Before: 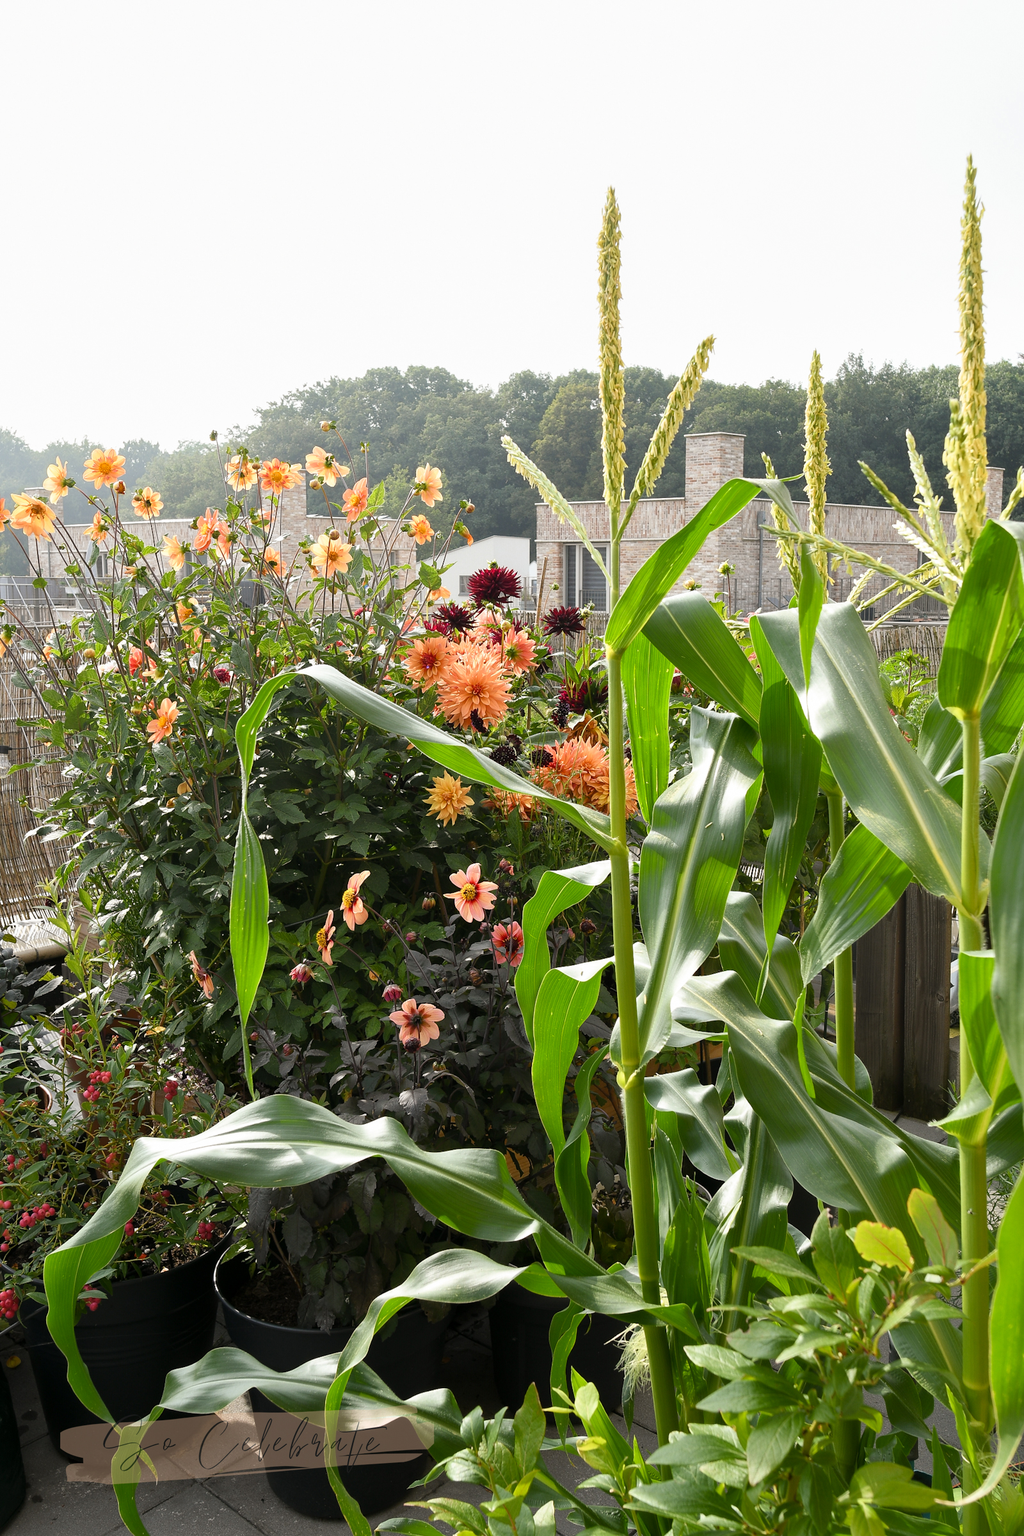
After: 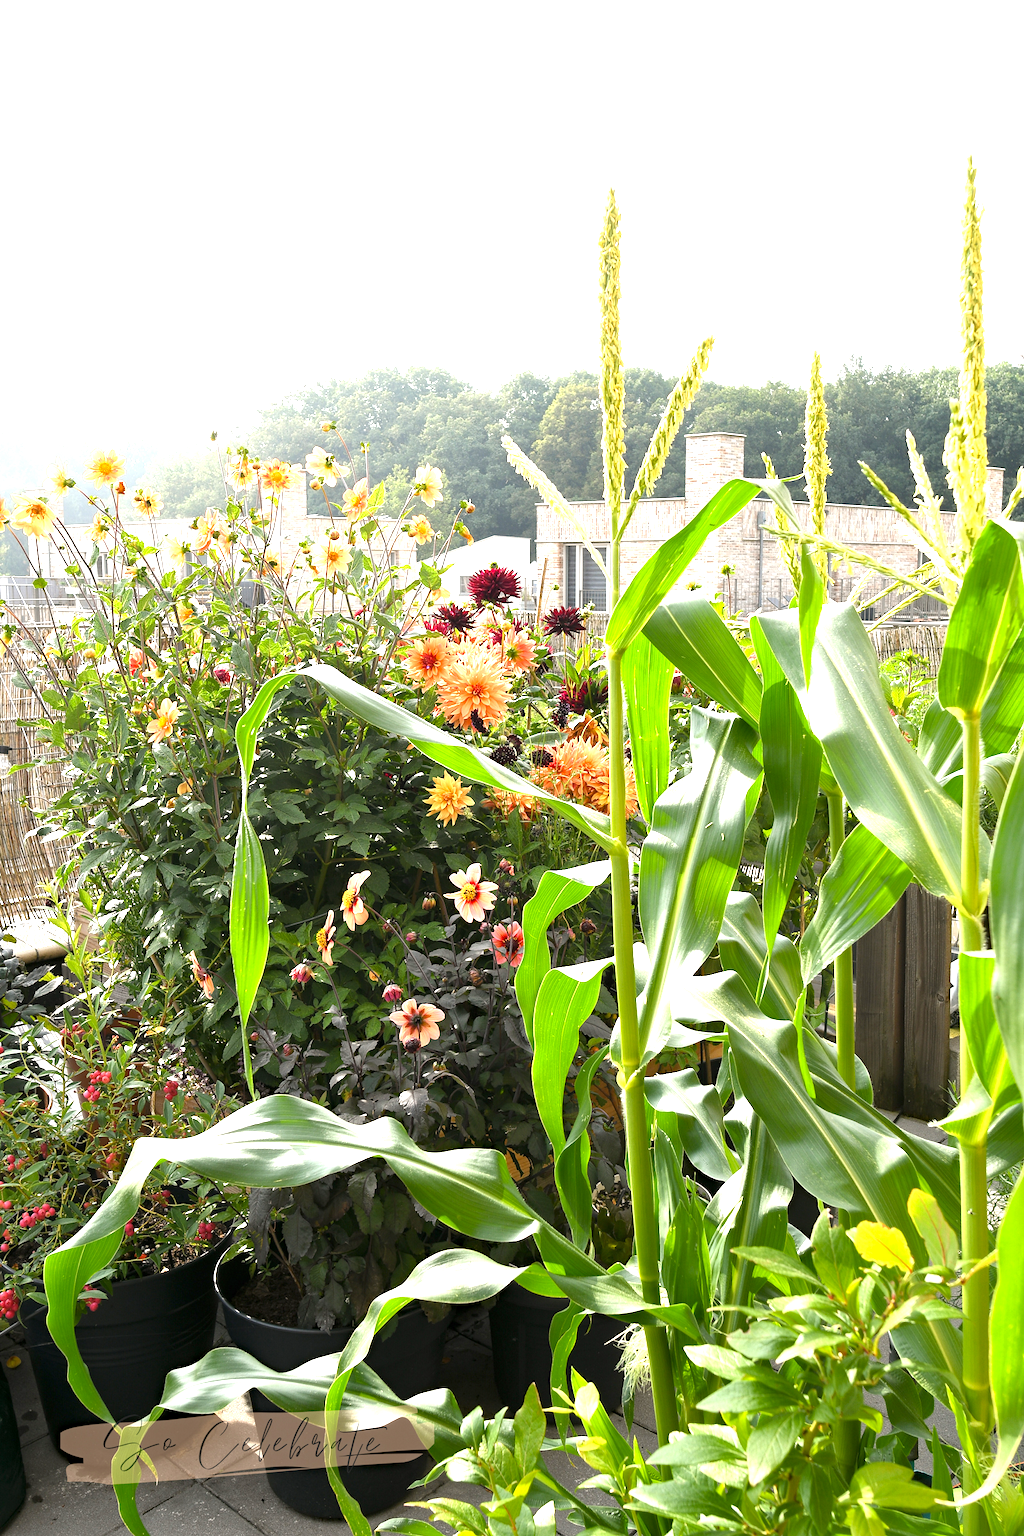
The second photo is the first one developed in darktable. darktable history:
haze removal: compatibility mode true, adaptive false
exposure: black level correction 0, exposure 1.2 EV, compensate highlight preservation false
